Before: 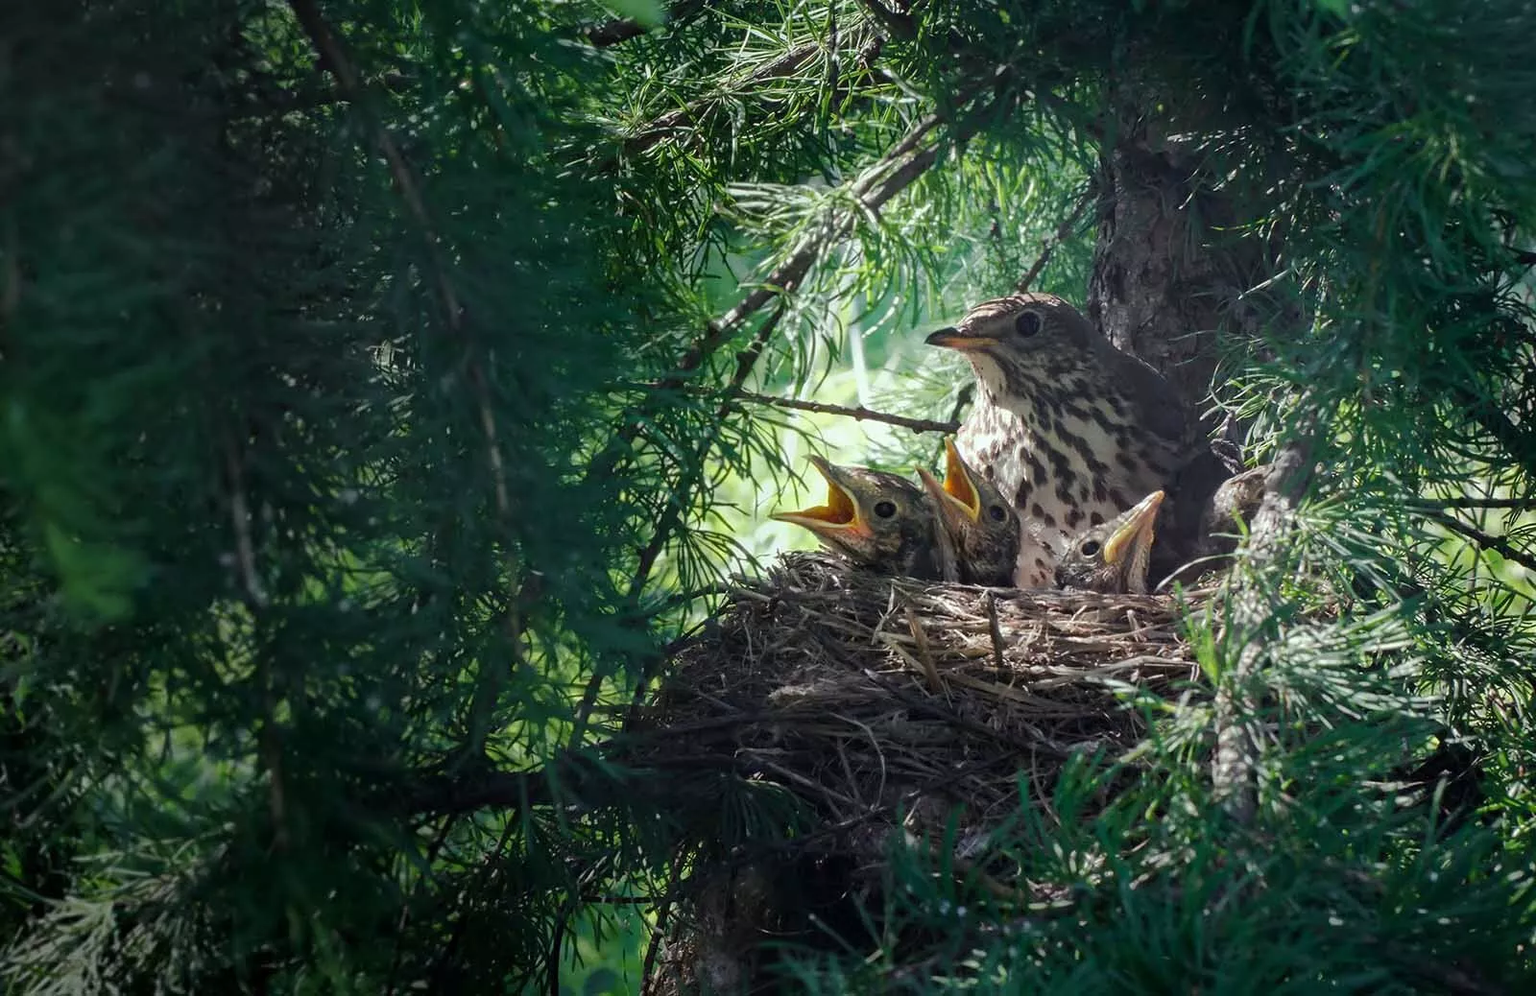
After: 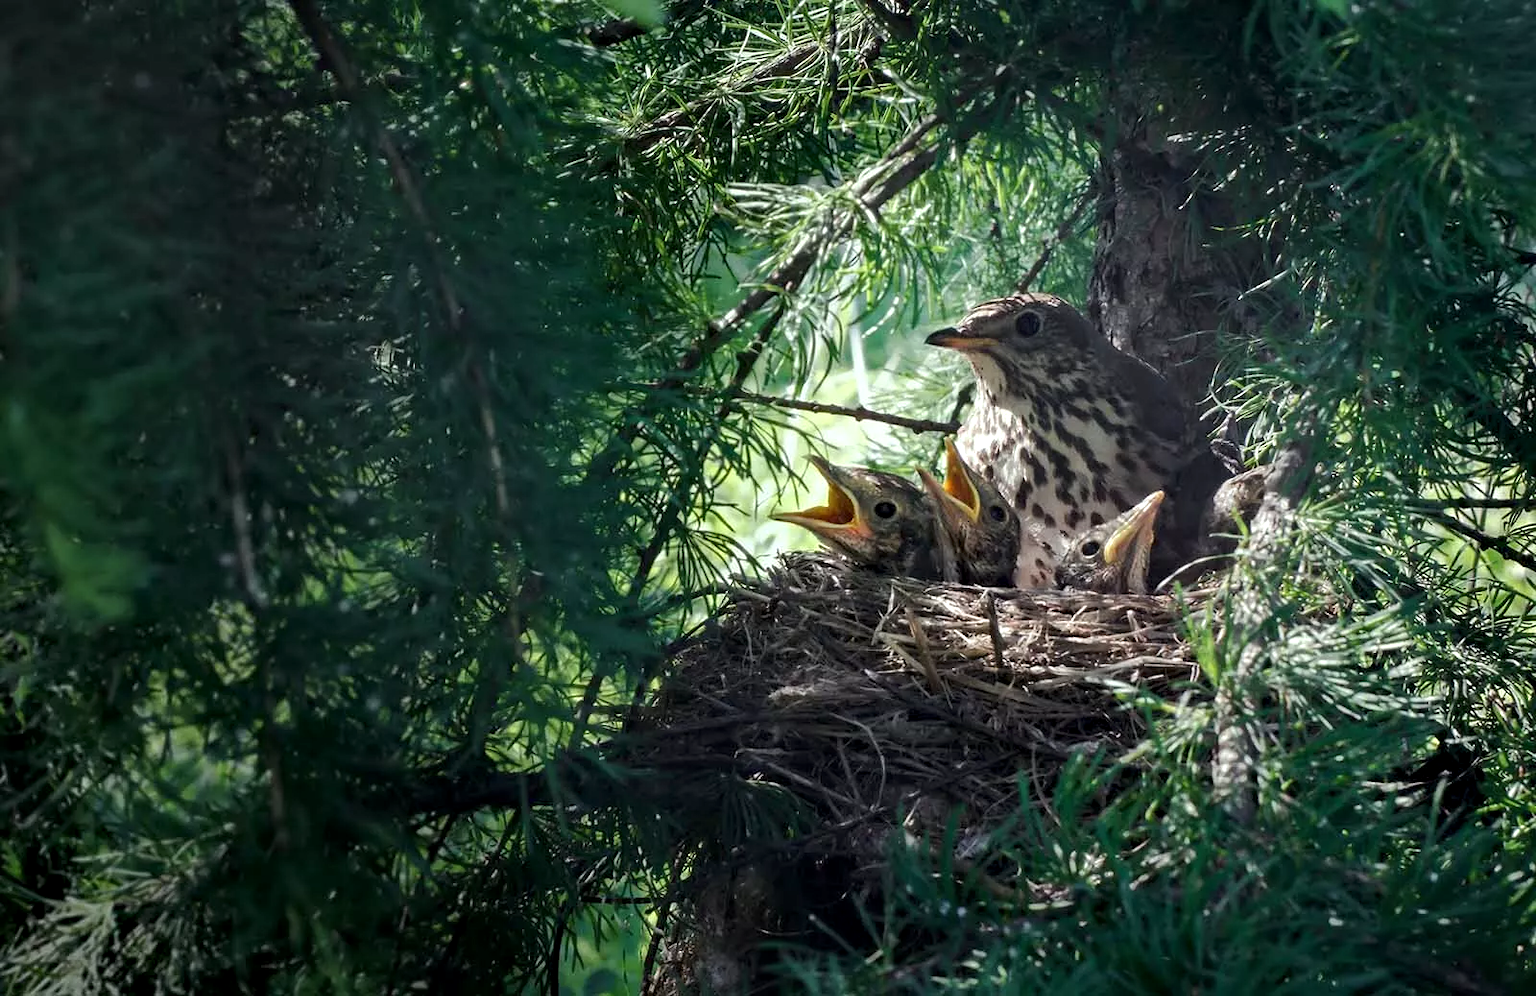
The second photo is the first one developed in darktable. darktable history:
contrast equalizer: octaves 7, y [[0.545, 0.572, 0.59, 0.59, 0.571, 0.545], [0.5 ×6], [0.5 ×6], [0 ×6], [0 ×6]], mix 0.581
